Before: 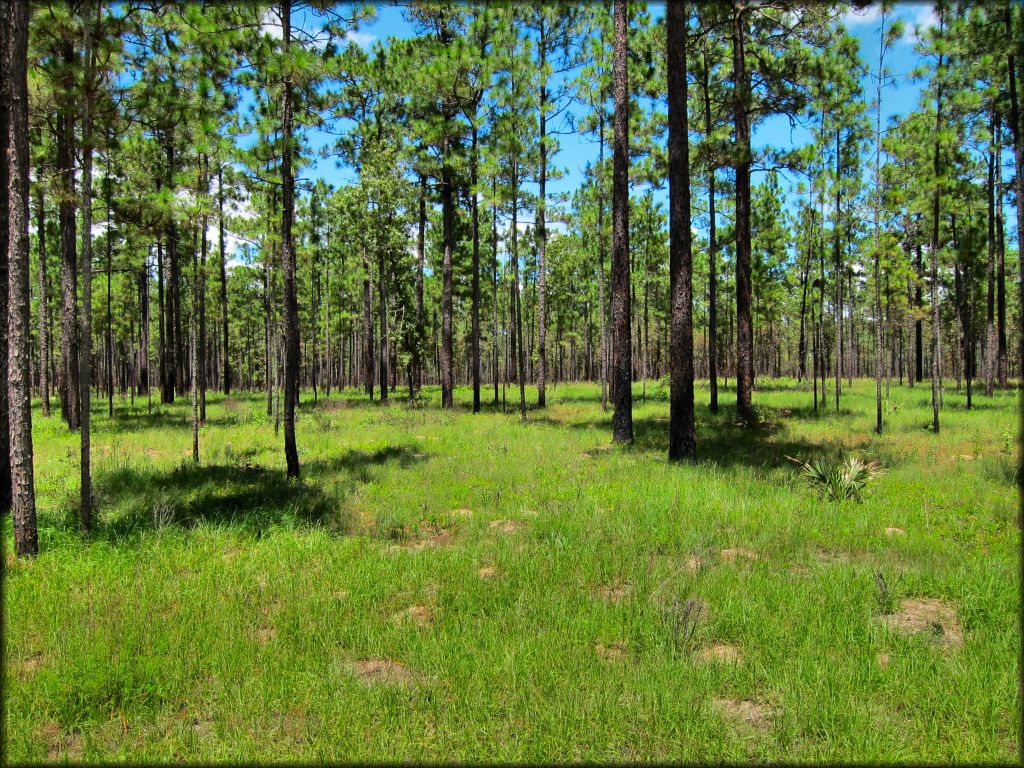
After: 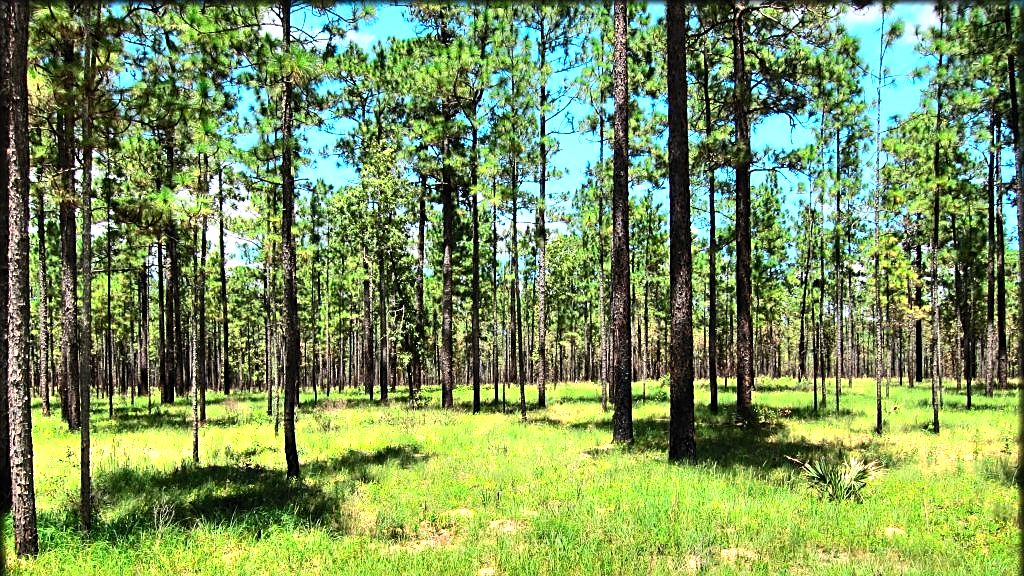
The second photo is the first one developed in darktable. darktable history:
crop: bottom 24.988%
contrast brightness saturation: contrast 0.2, brightness 0.16, saturation 0.22
tone equalizer: -8 EV -0.417 EV, -7 EV -0.389 EV, -6 EV -0.333 EV, -5 EV -0.222 EV, -3 EV 0.222 EV, -2 EV 0.333 EV, -1 EV 0.389 EV, +0 EV 0.417 EV, edges refinement/feathering 500, mask exposure compensation -1.57 EV, preserve details no
color zones: curves: ch0 [(0.018, 0.548) (0.224, 0.64) (0.425, 0.447) (0.675, 0.575) (0.732, 0.579)]; ch1 [(0.066, 0.487) (0.25, 0.5) (0.404, 0.43) (0.75, 0.421) (0.956, 0.421)]; ch2 [(0.044, 0.561) (0.215, 0.465) (0.399, 0.544) (0.465, 0.548) (0.614, 0.447) (0.724, 0.43) (0.882, 0.623) (0.956, 0.632)]
sharpen: on, module defaults
